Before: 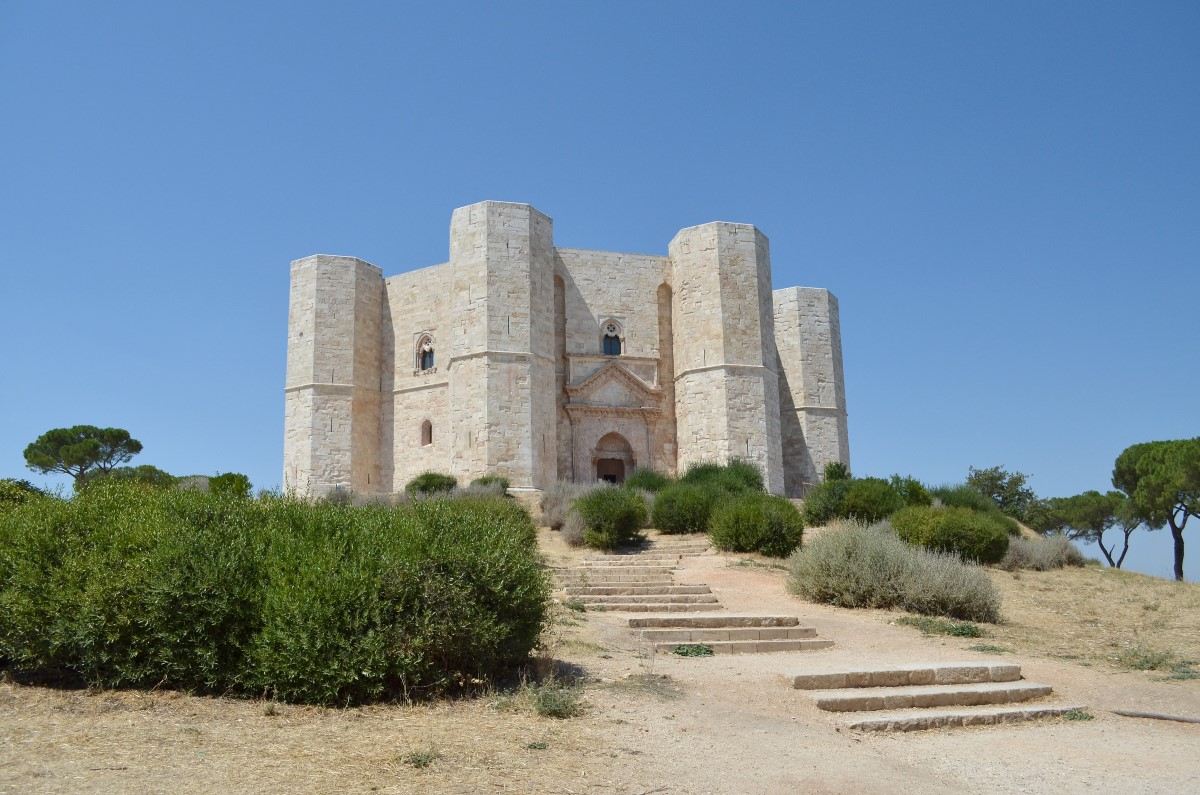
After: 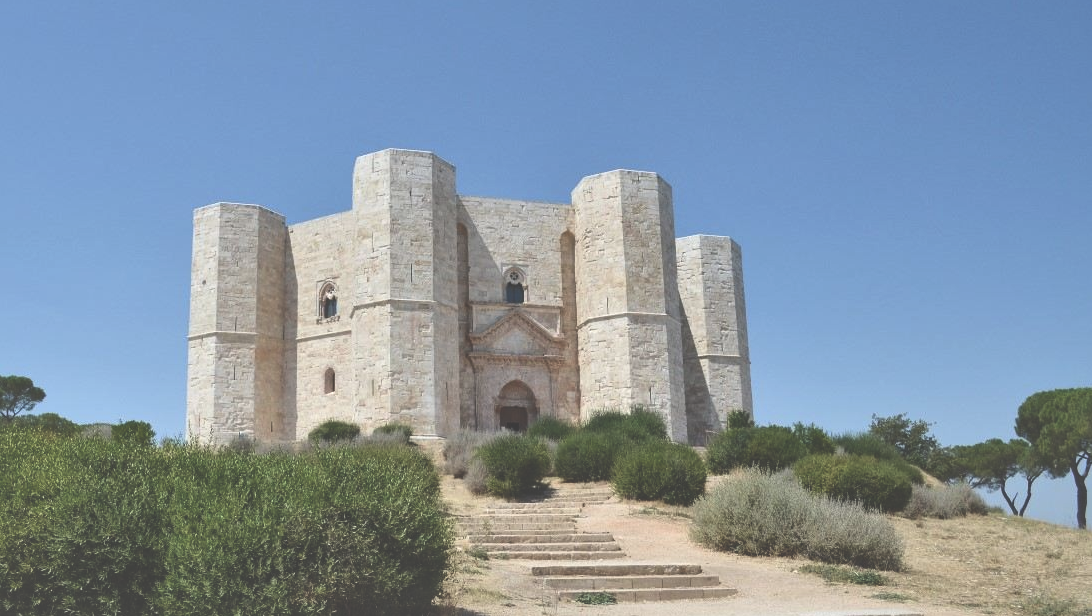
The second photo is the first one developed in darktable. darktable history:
crop: left 8.155%, top 6.611%, bottom 15.385%
local contrast: mode bilateral grid, contrast 20, coarseness 50, detail 144%, midtone range 0.2
exposure: black level correction -0.062, exposure -0.05 EV, compensate highlight preservation false
